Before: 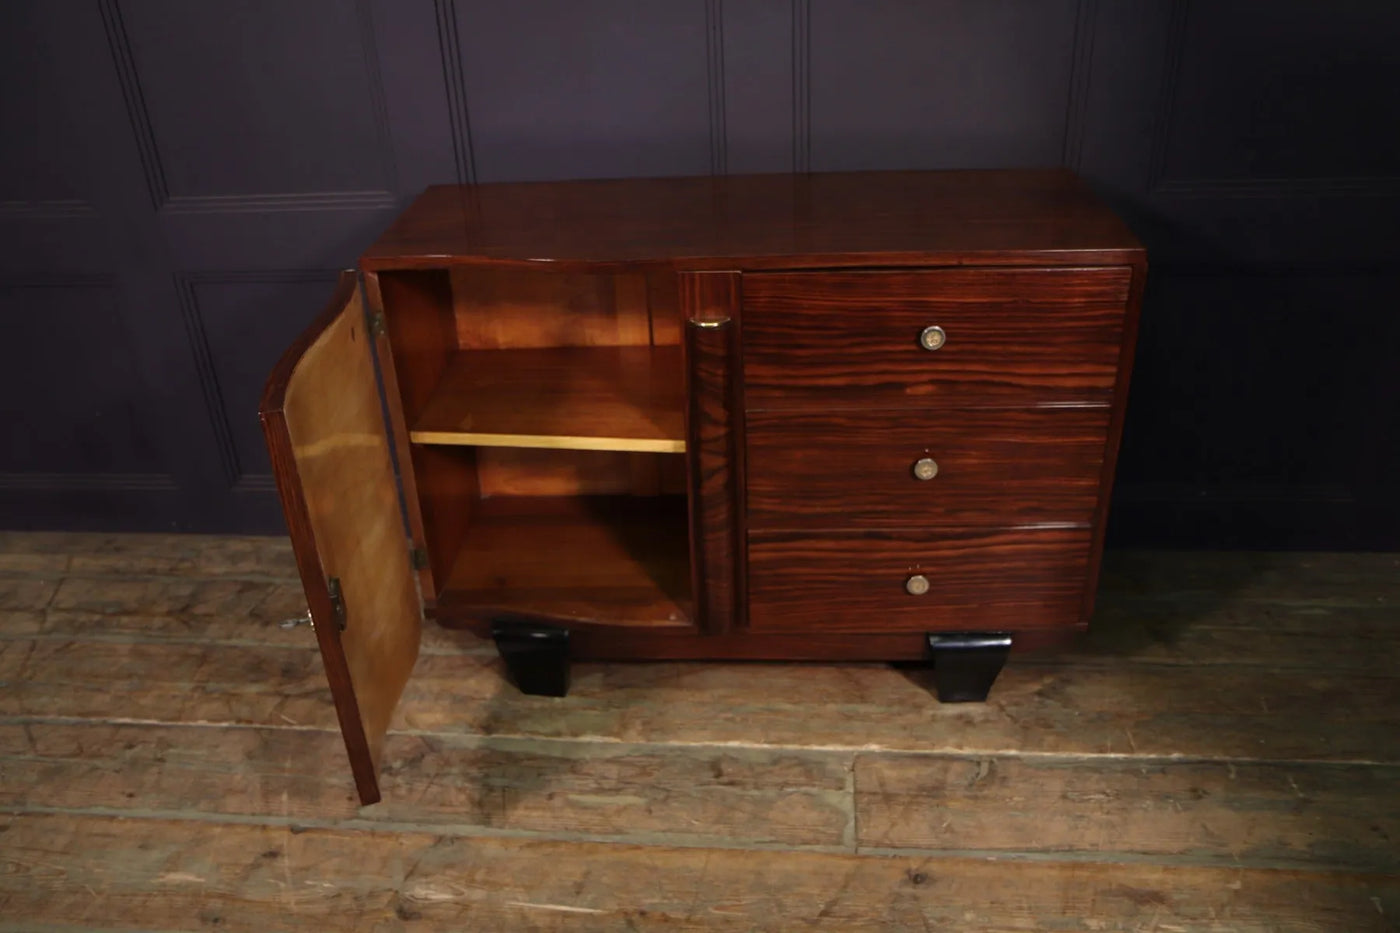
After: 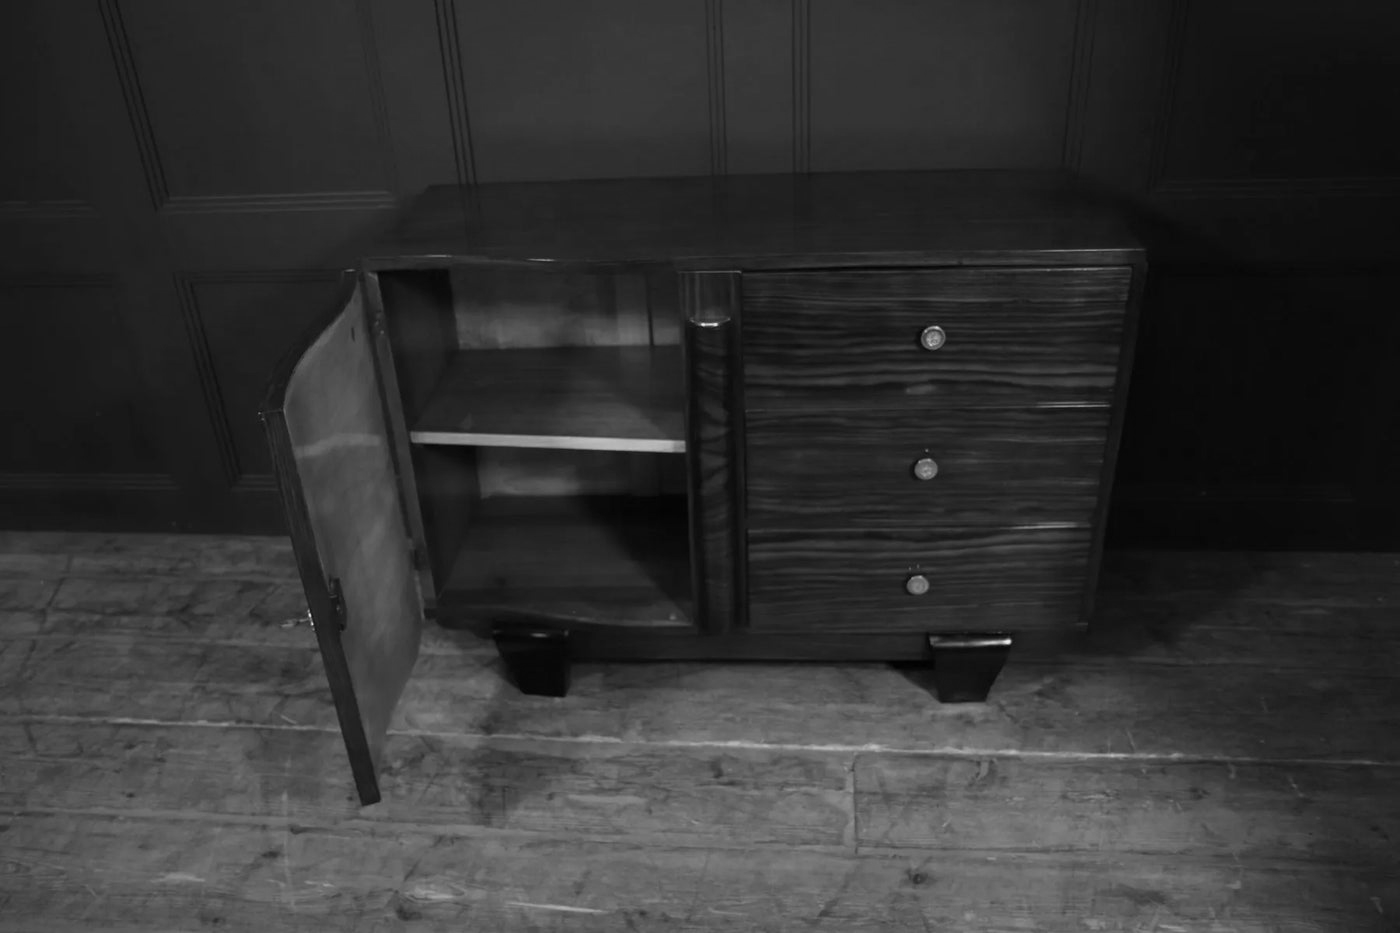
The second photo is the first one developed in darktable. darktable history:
monochrome: a -74.22, b 78.2
white balance: emerald 1
